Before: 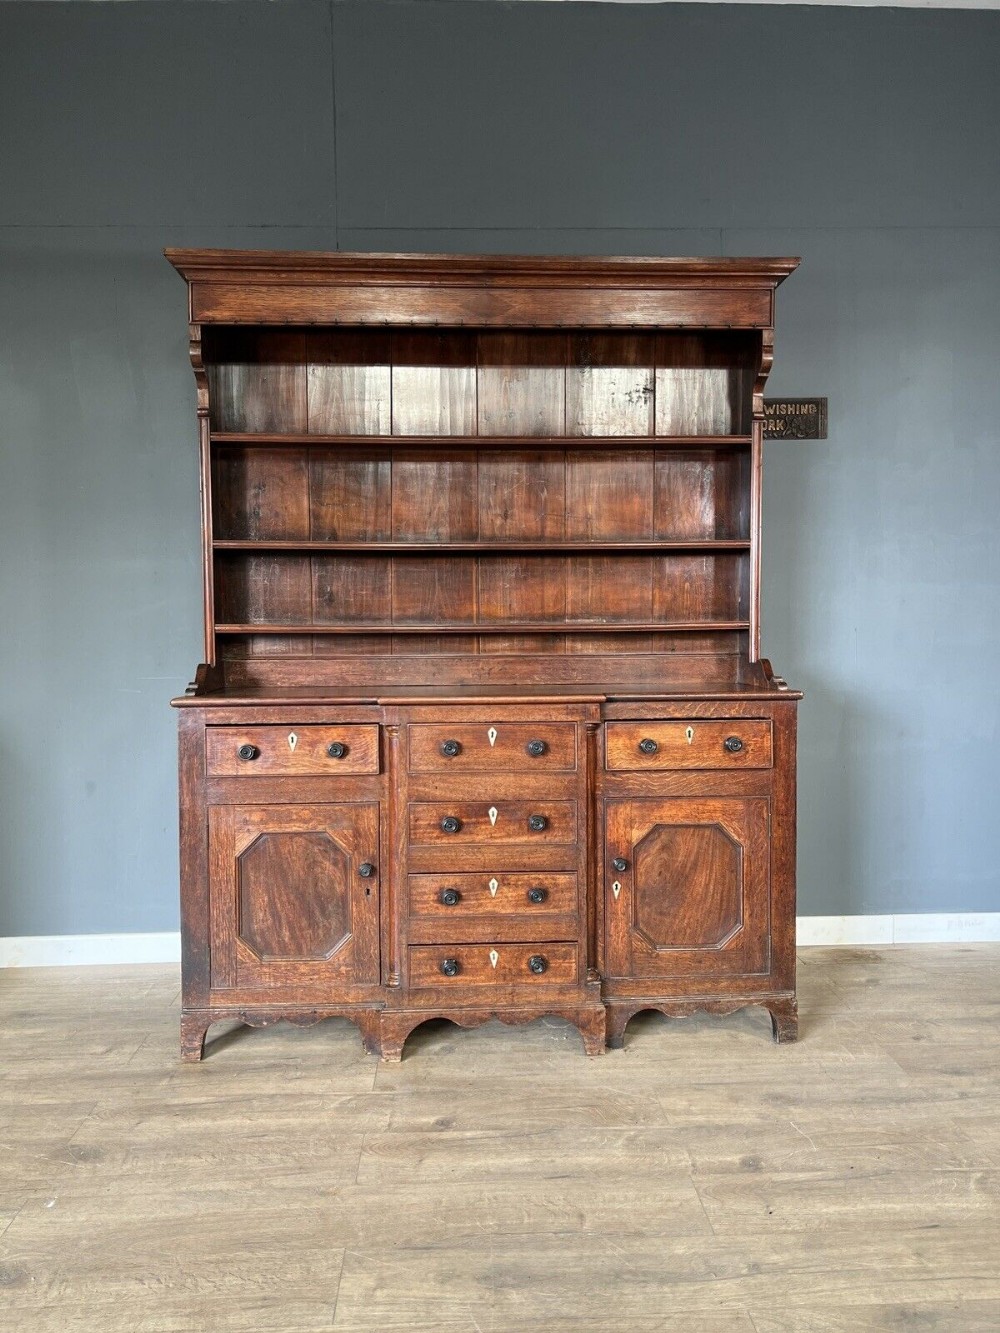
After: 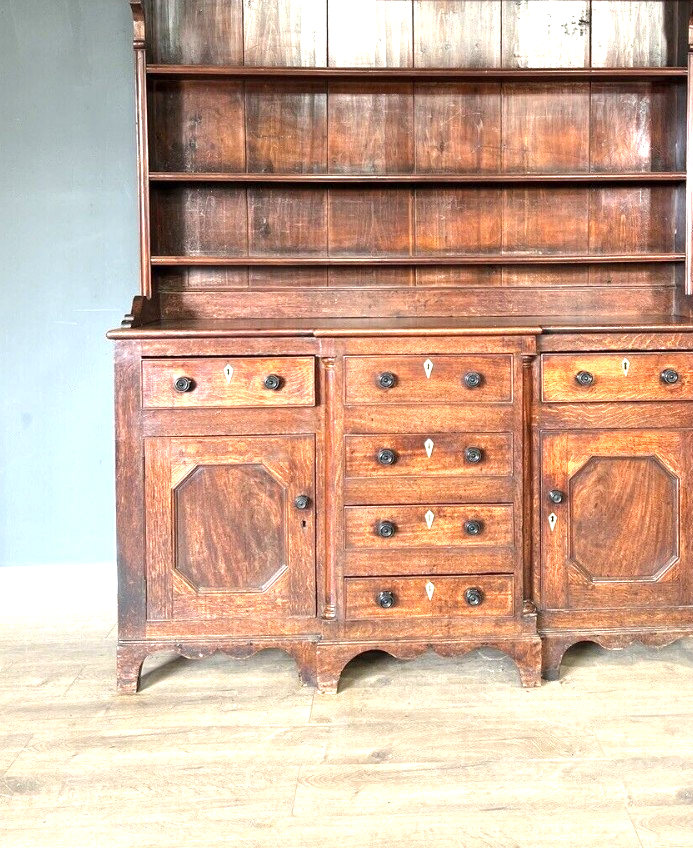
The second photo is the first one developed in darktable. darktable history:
exposure: exposure 0.999 EV, compensate highlight preservation false
crop: left 6.488%, top 27.668%, right 24.183%, bottom 8.656%
